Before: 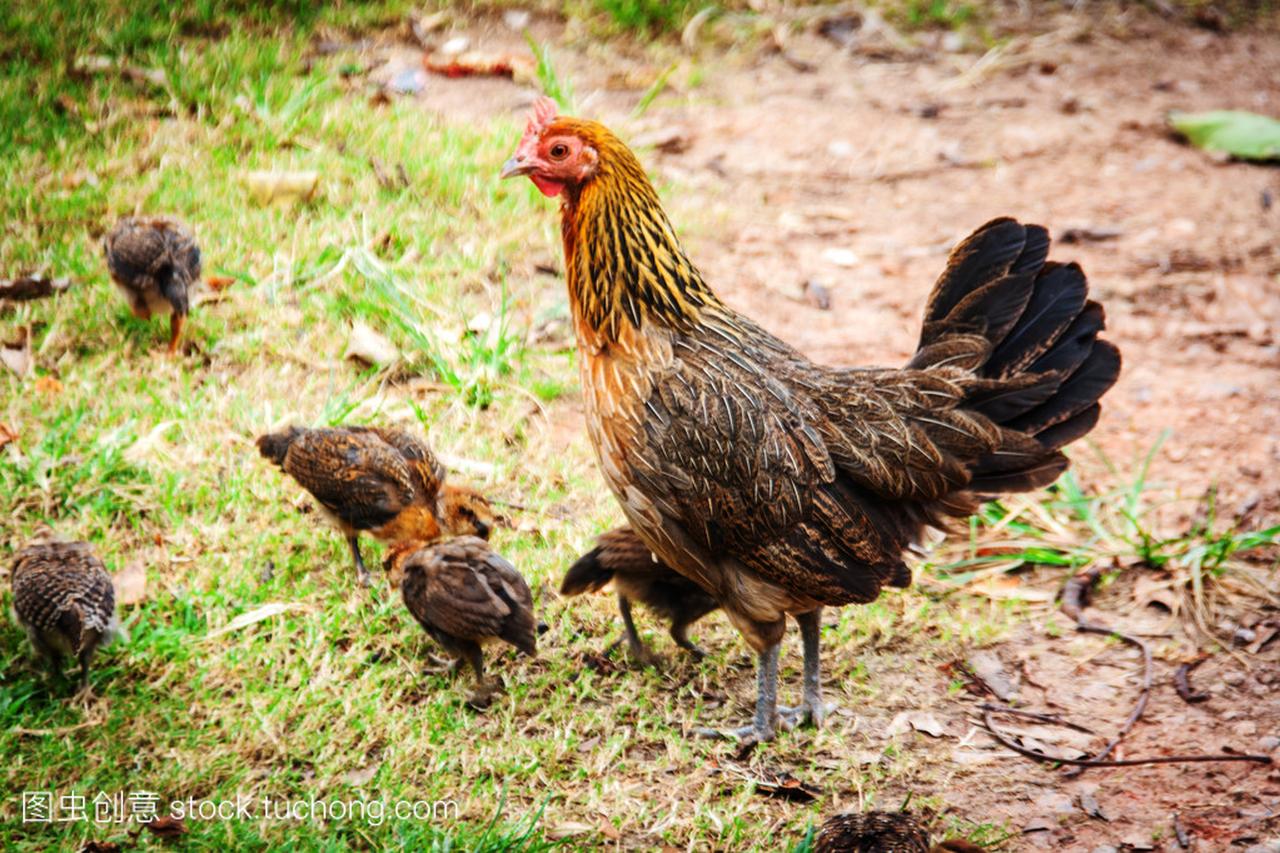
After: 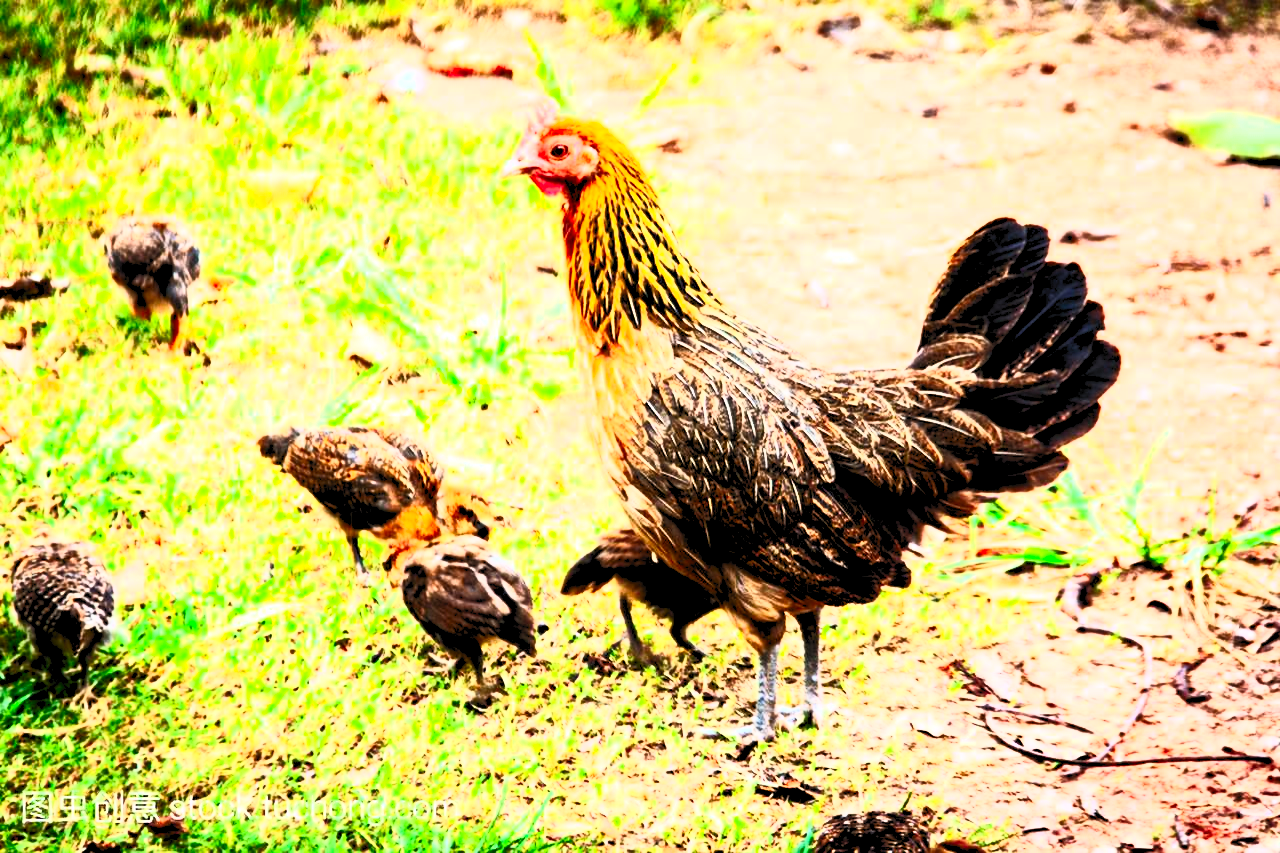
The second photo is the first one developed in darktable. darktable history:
rgb levels: levels [[0.013, 0.434, 0.89], [0, 0.5, 1], [0, 0.5, 1]]
contrast brightness saturation: contrast 0.83, brightness 0.59, saturation 0.59
